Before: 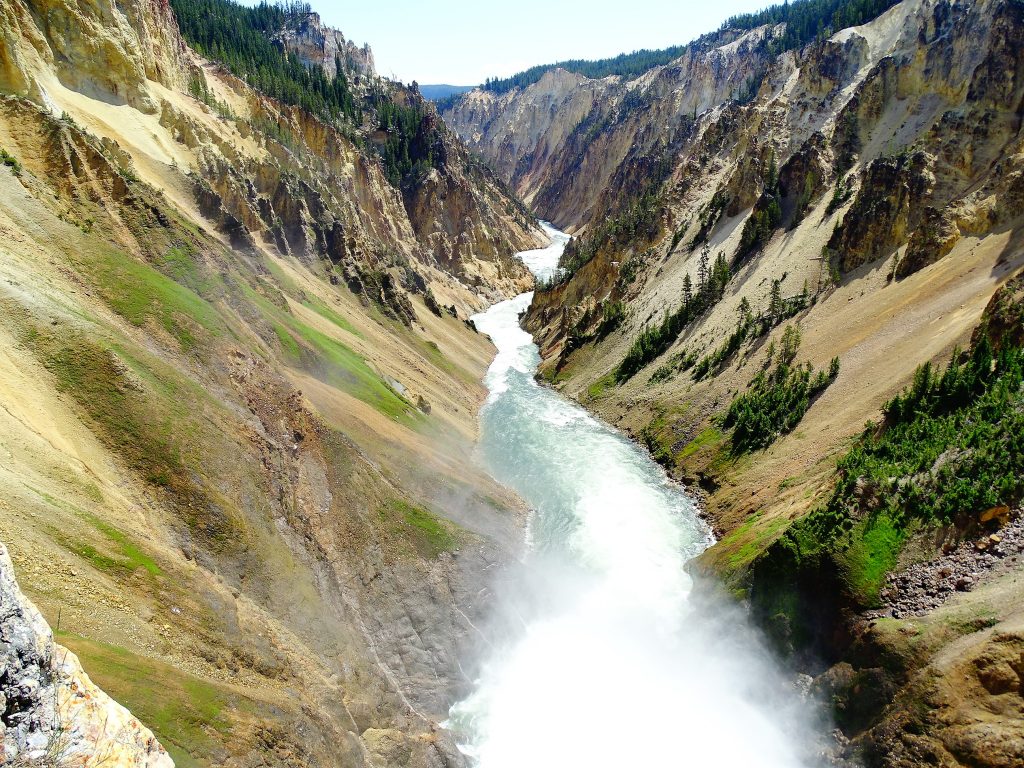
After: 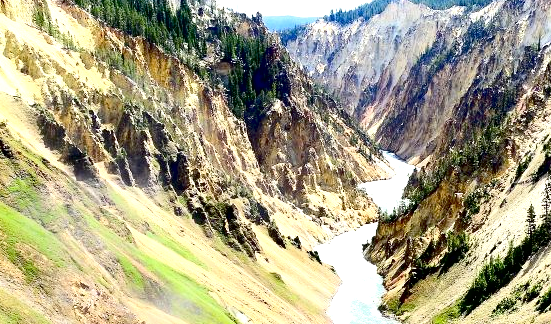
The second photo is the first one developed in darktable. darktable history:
crop: left 15.306%, top 9.065%, right 30.789%, bottom 48.638%
contrast brightness saturation: contrast 0.22
exposure: black level correction 0.01, exposure 1 EV, compensate highlight preservation false
